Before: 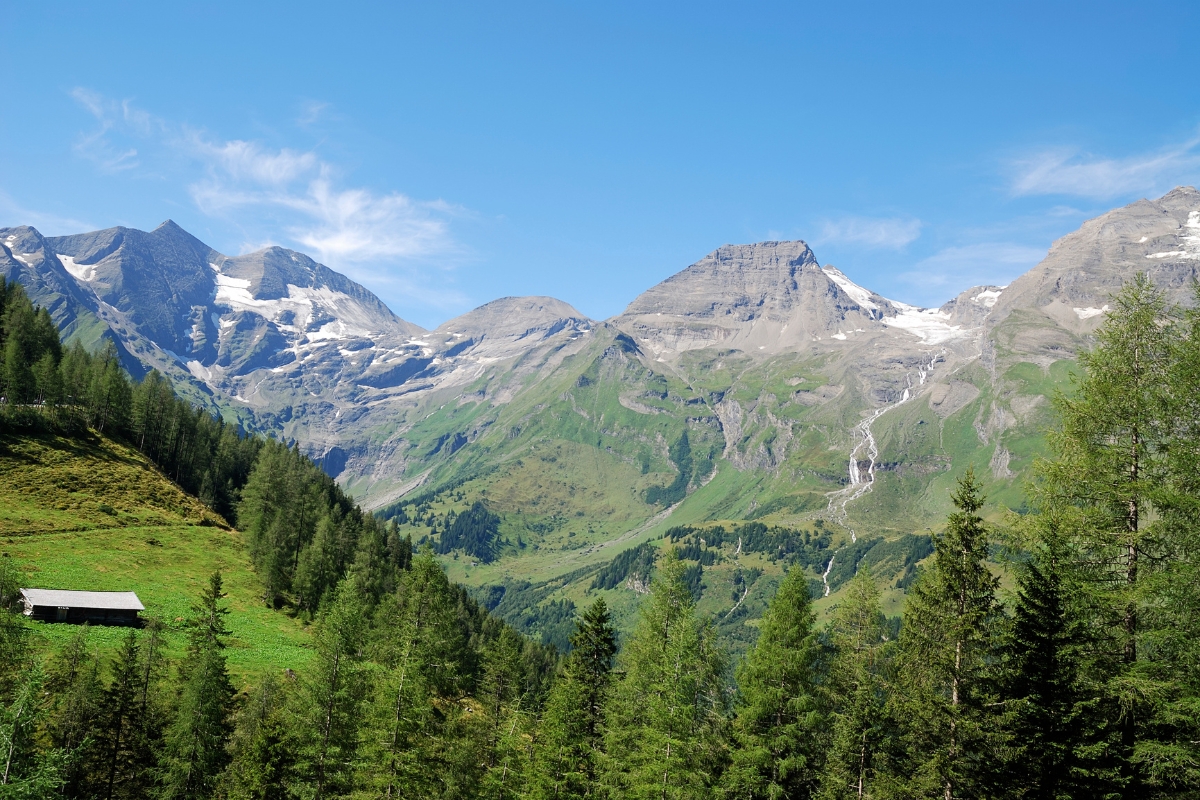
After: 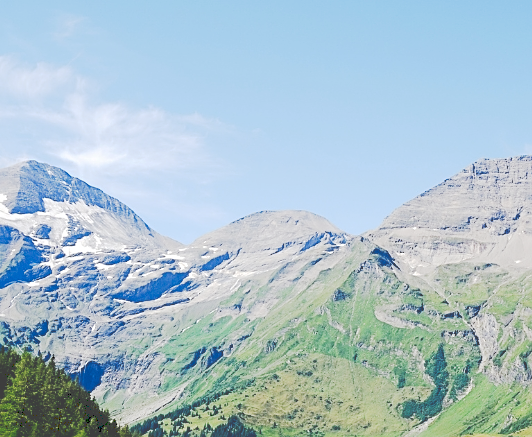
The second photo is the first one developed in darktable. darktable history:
crop: left 20.402%, top 10.827%, right 35.232%, bottom 34.509%
sharpen: on, module defaults
tone curve: curves: ch0 [(0, 0) (0.003, 0.26) (0.011, 0.26) (0.025, 0.26) (0.044, 0.257) (0.069, 0.257) (0.1, 0.257) (0.136, 0.255) (0.177, 0.258) (0.224, 0.272) (0.277, 0.294) (0.335, 0.346) (0.399, 0.422) (0.468, 0.536) (0.543, 0.657) (0.623, 0.757) (0.709, 0.823) (0.801, 0.872) (0.898, 0.92) (1, 1)], preserve colors none
